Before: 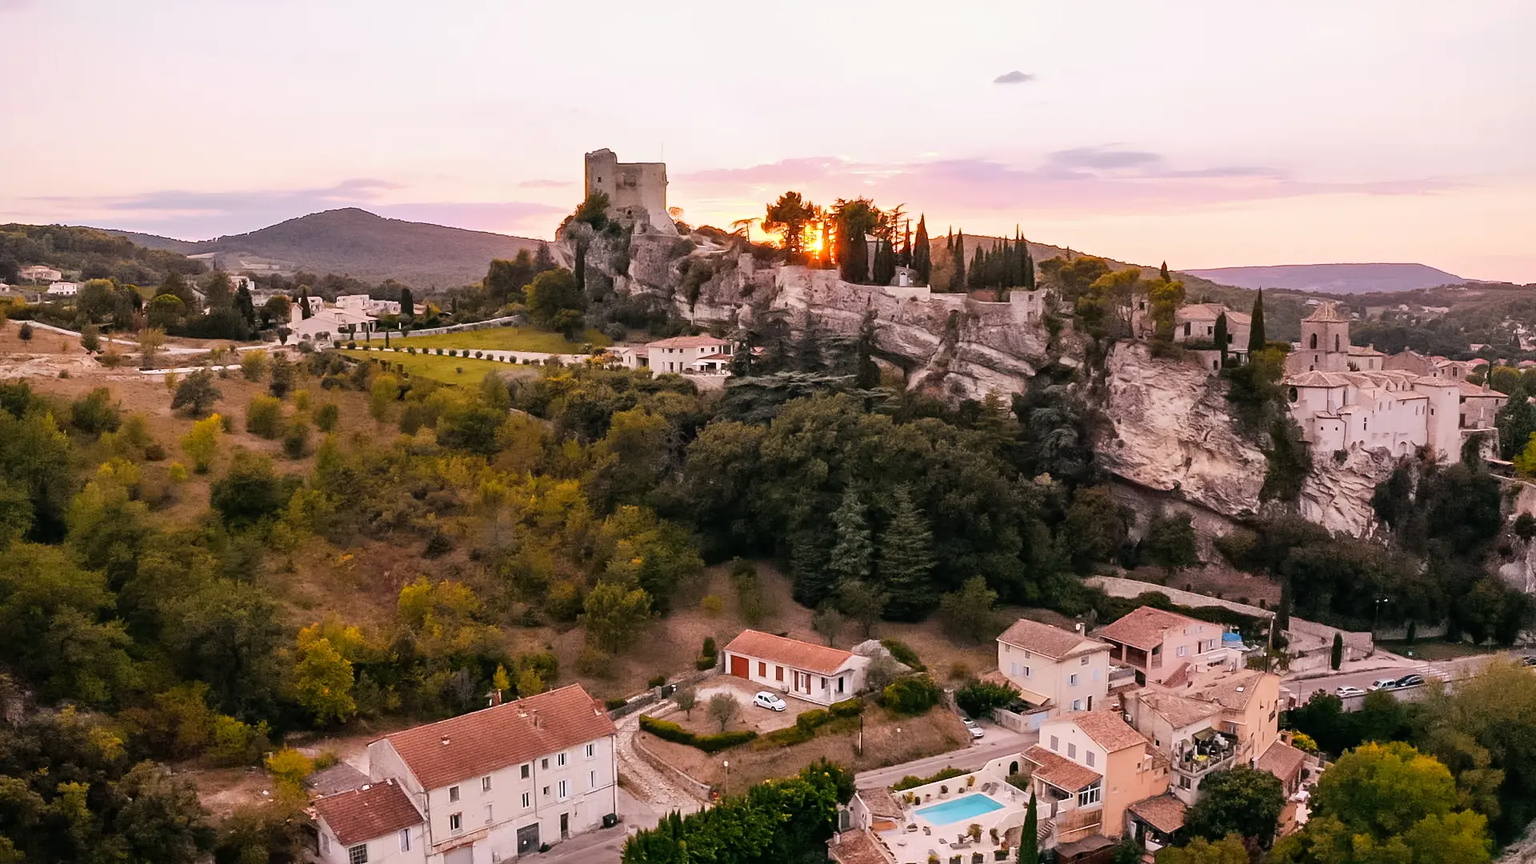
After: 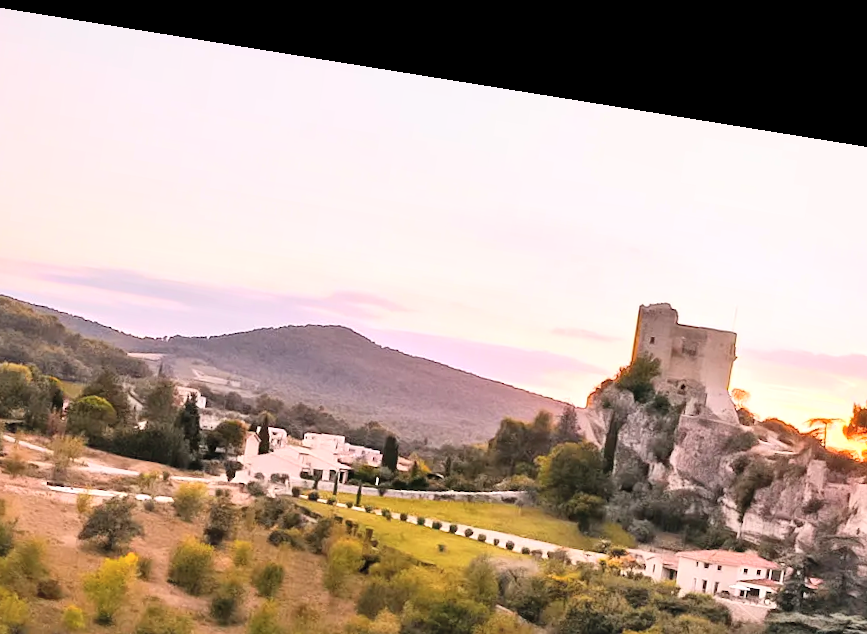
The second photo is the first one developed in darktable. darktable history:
rotate and perspective: rotation 9.12°, automatic cropping off
crop and rotate: left 10.817%, top 0.062%, right 47.194%, bottom 53.626%
contrast brightness saturation: contrast 0.1, brightness 0.3, saturation 0.14
local contrast: mode bilateral grid, contrast 25, coarseness 60, detail 151%, midtone range 0.2
